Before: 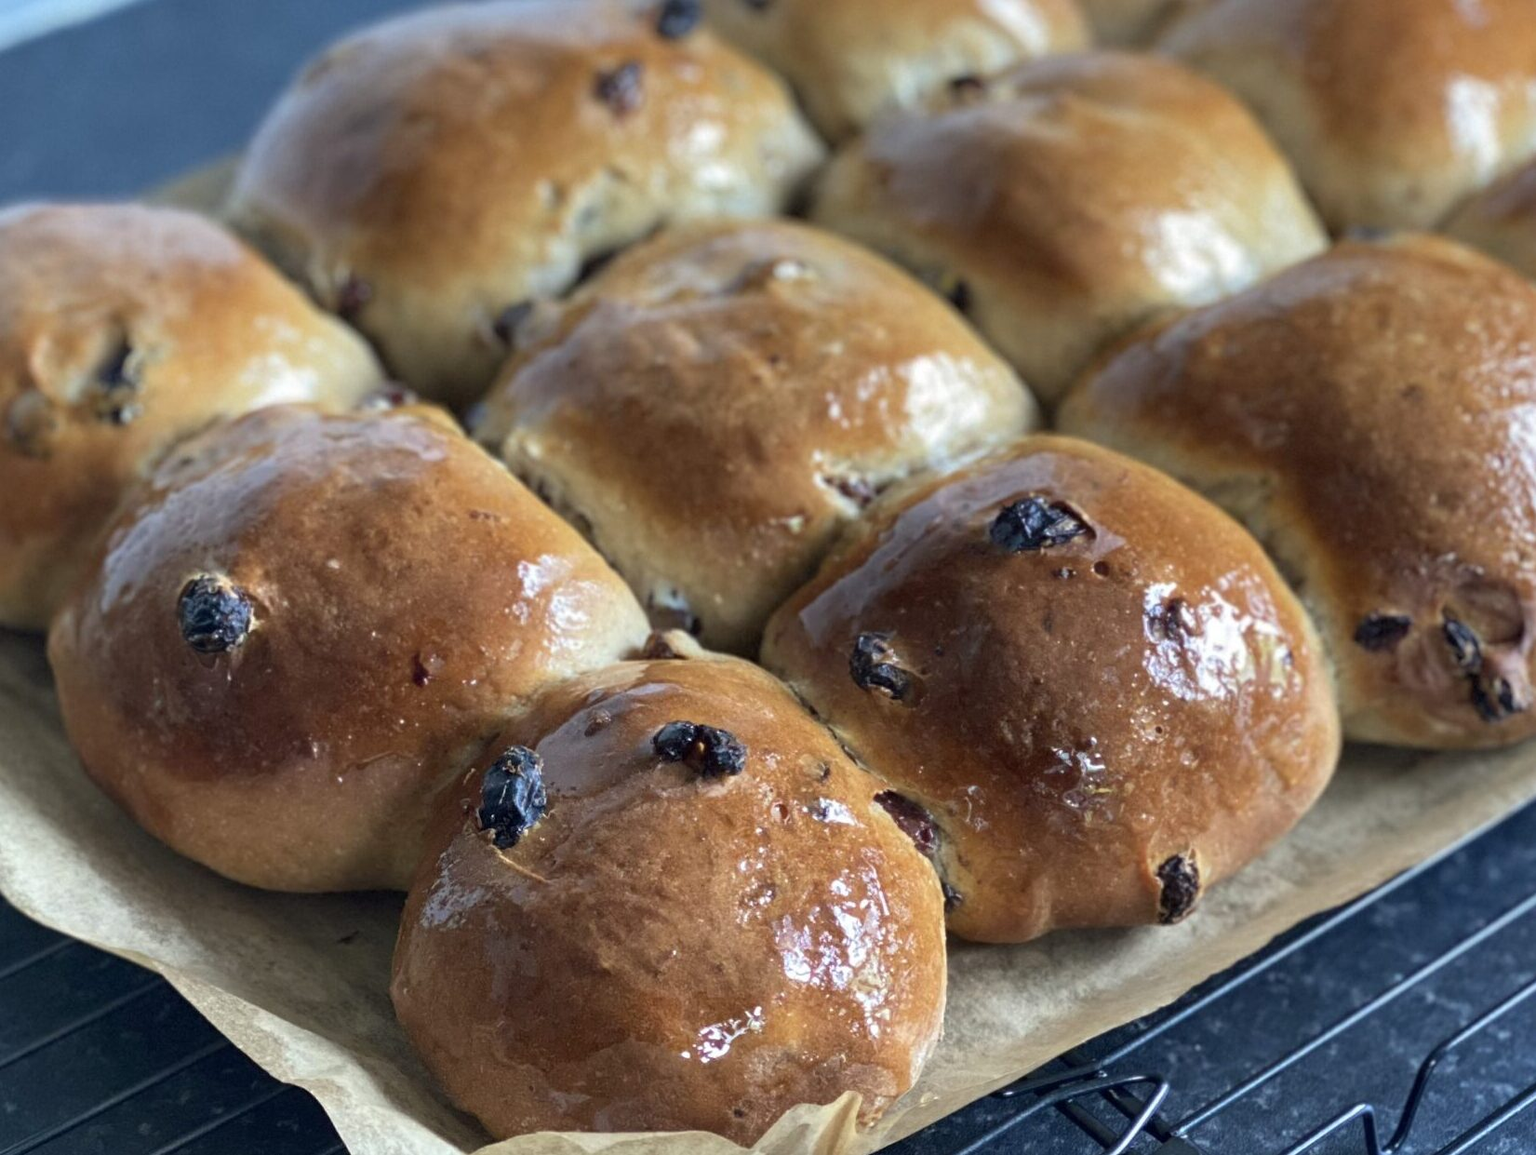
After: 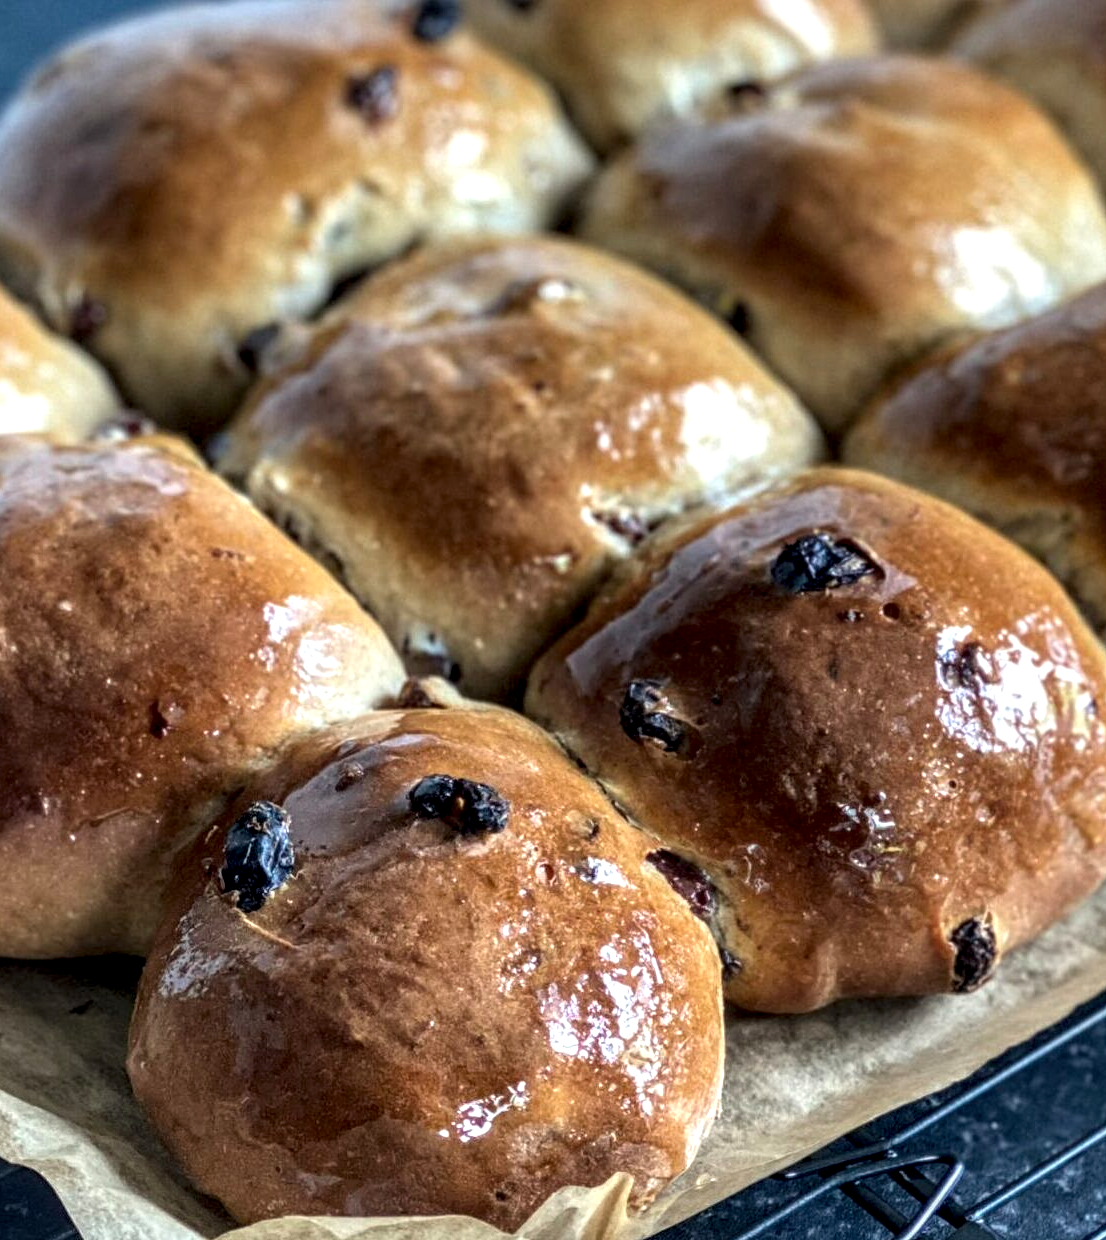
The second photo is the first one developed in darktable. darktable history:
shadows and highlights: shadows 31.79, highlights -32.9, soften with gaussian
local contrast: highlights 11%, shadows 36%, detail 184%, midtone range 0.473
crop and rotate: left 17.798%, right 15.166%
